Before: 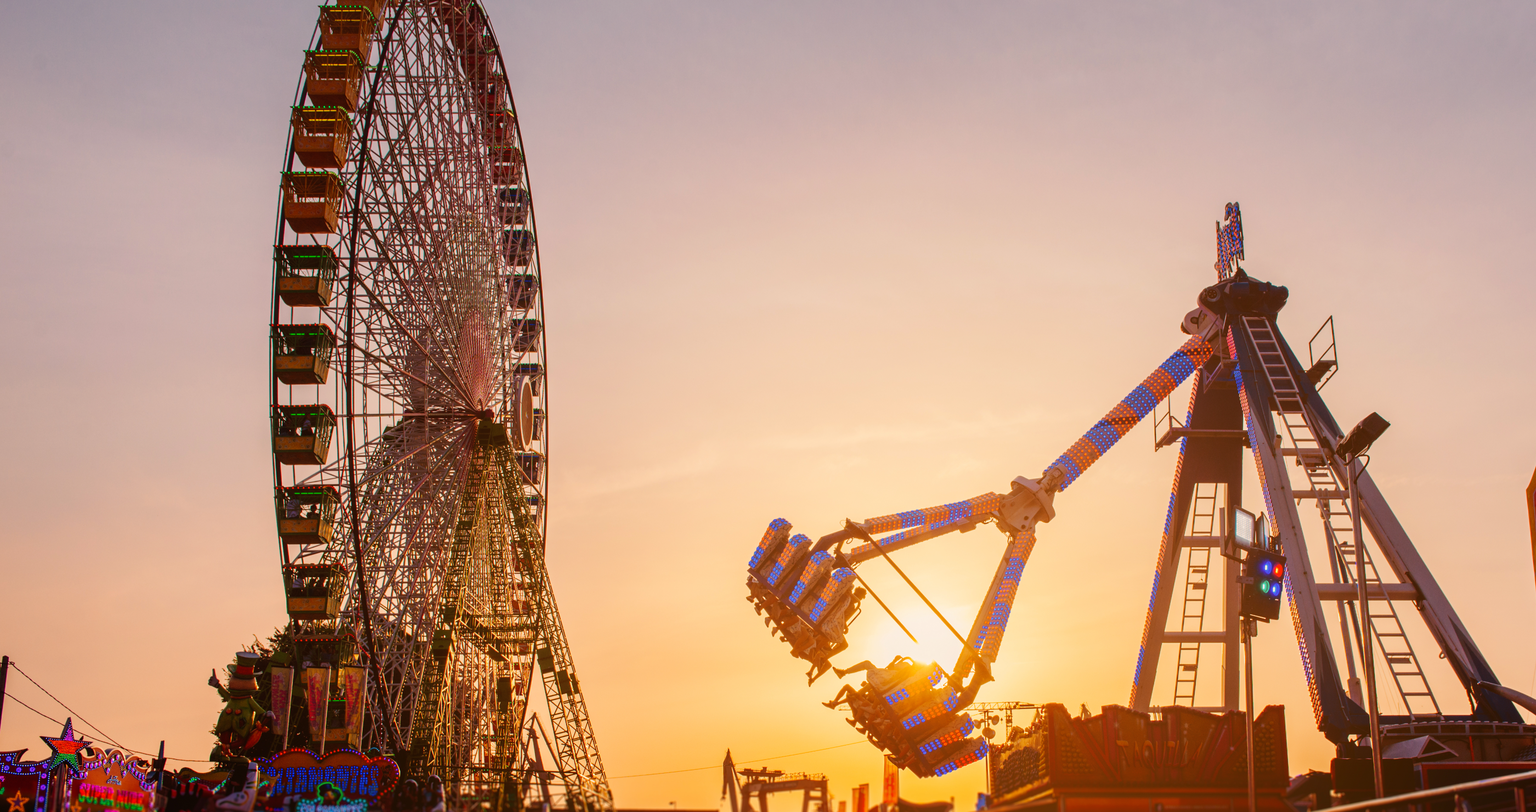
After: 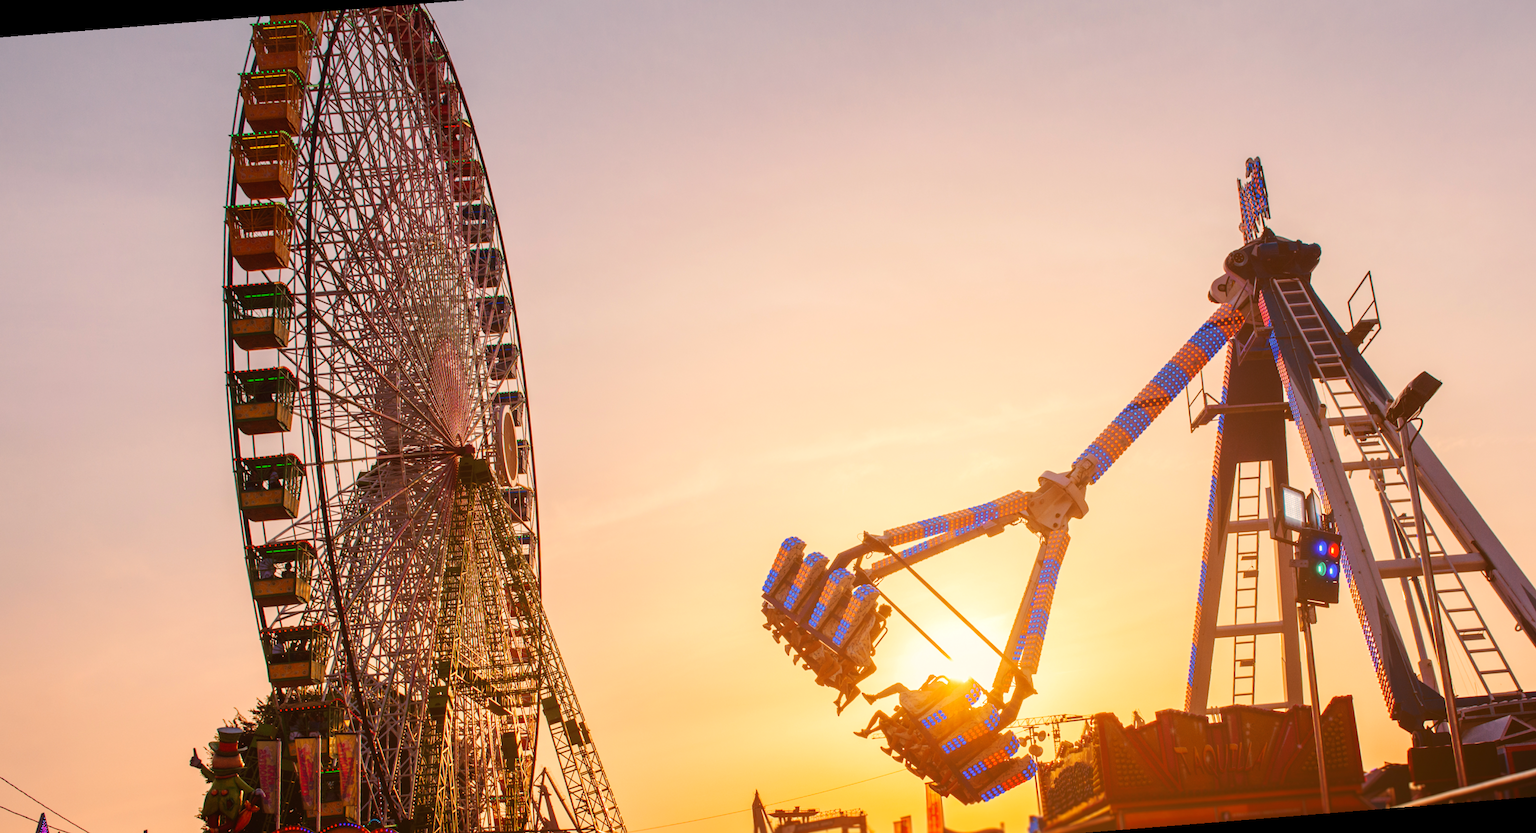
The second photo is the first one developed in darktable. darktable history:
exposure: exposure 0.191 EV, compensate highlight preservation false
rotate and perspective: rotation -4.57°, crop left 0.054, crop right 0.944, crop top 0.087, crop bottom 0.914
